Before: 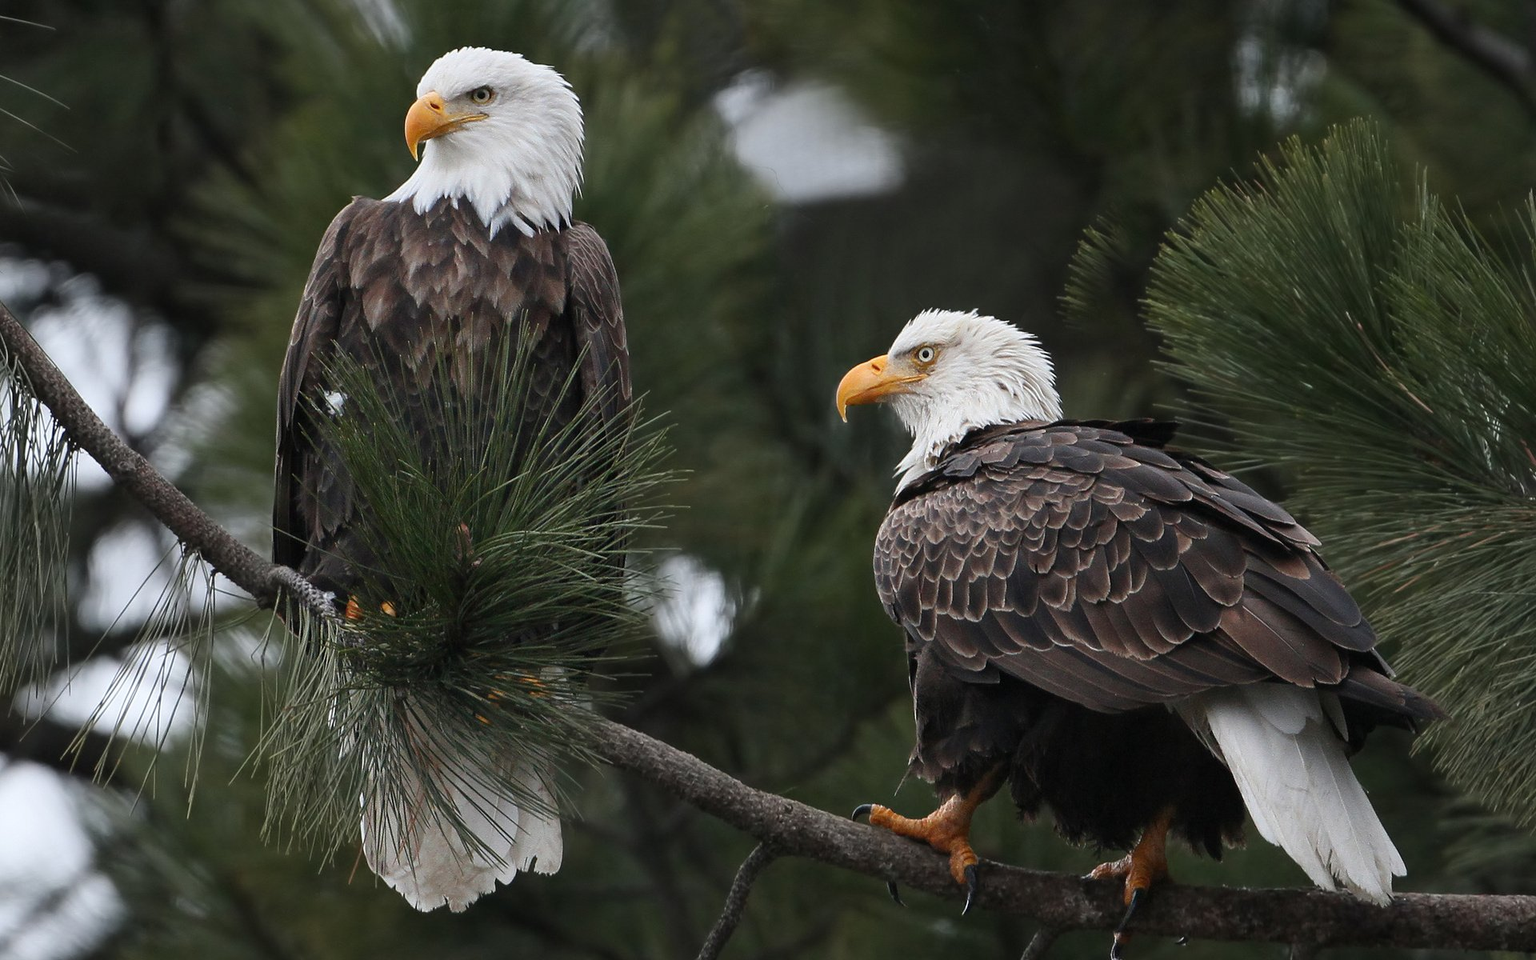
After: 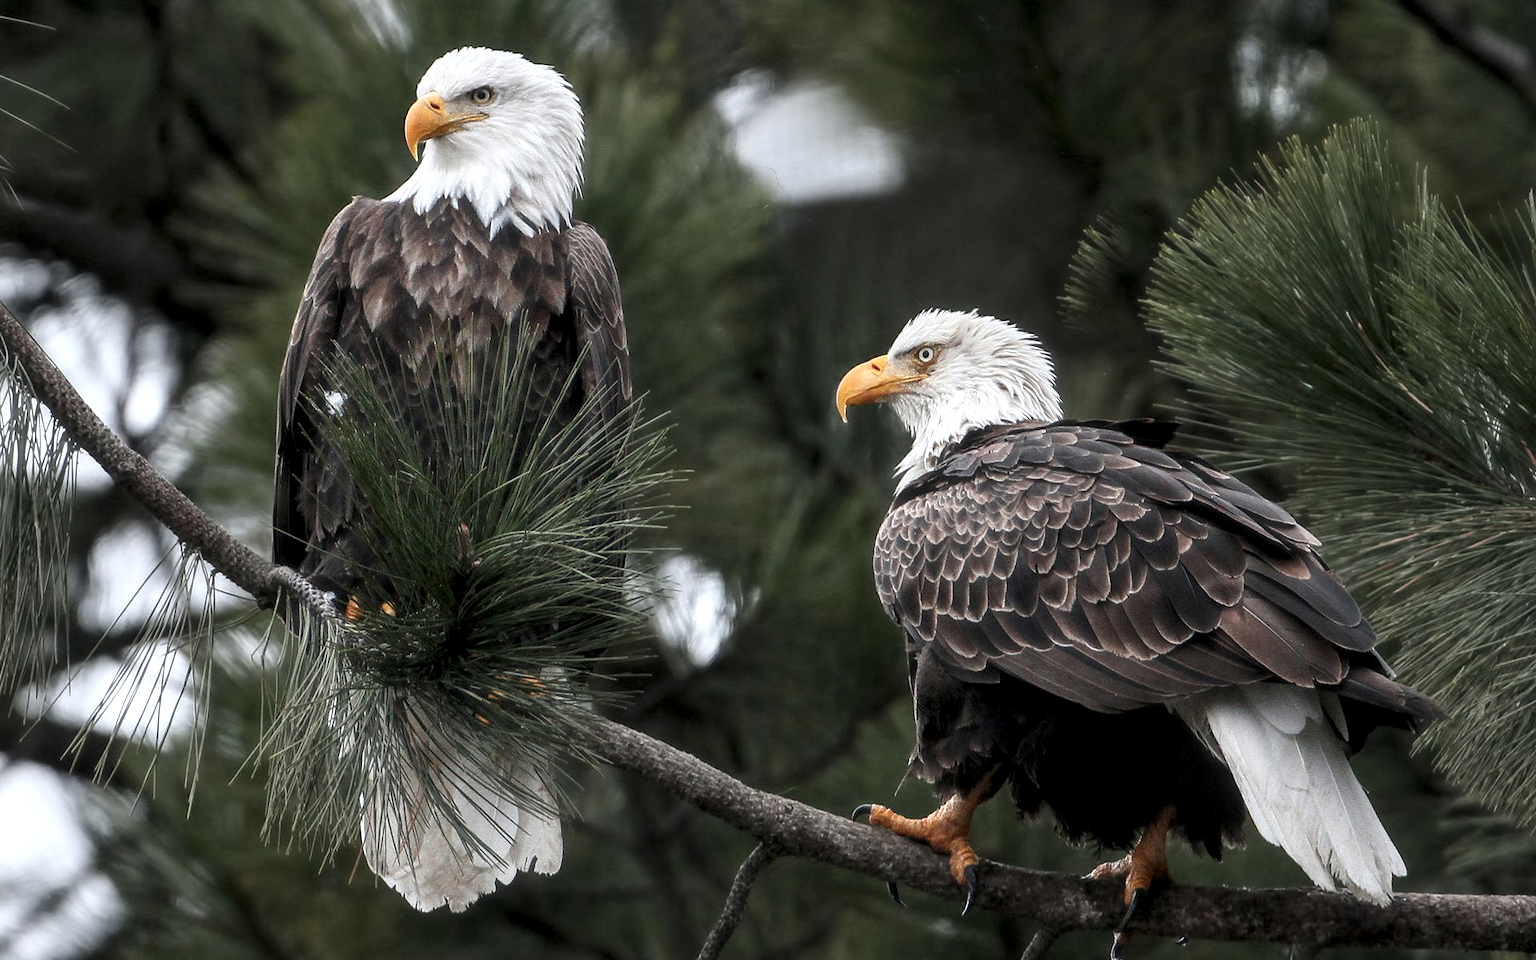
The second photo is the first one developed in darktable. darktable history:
local contrast: highlights 60%, shadows 60%, detail 160%
haze removal: strength -0.1, adaptive false
